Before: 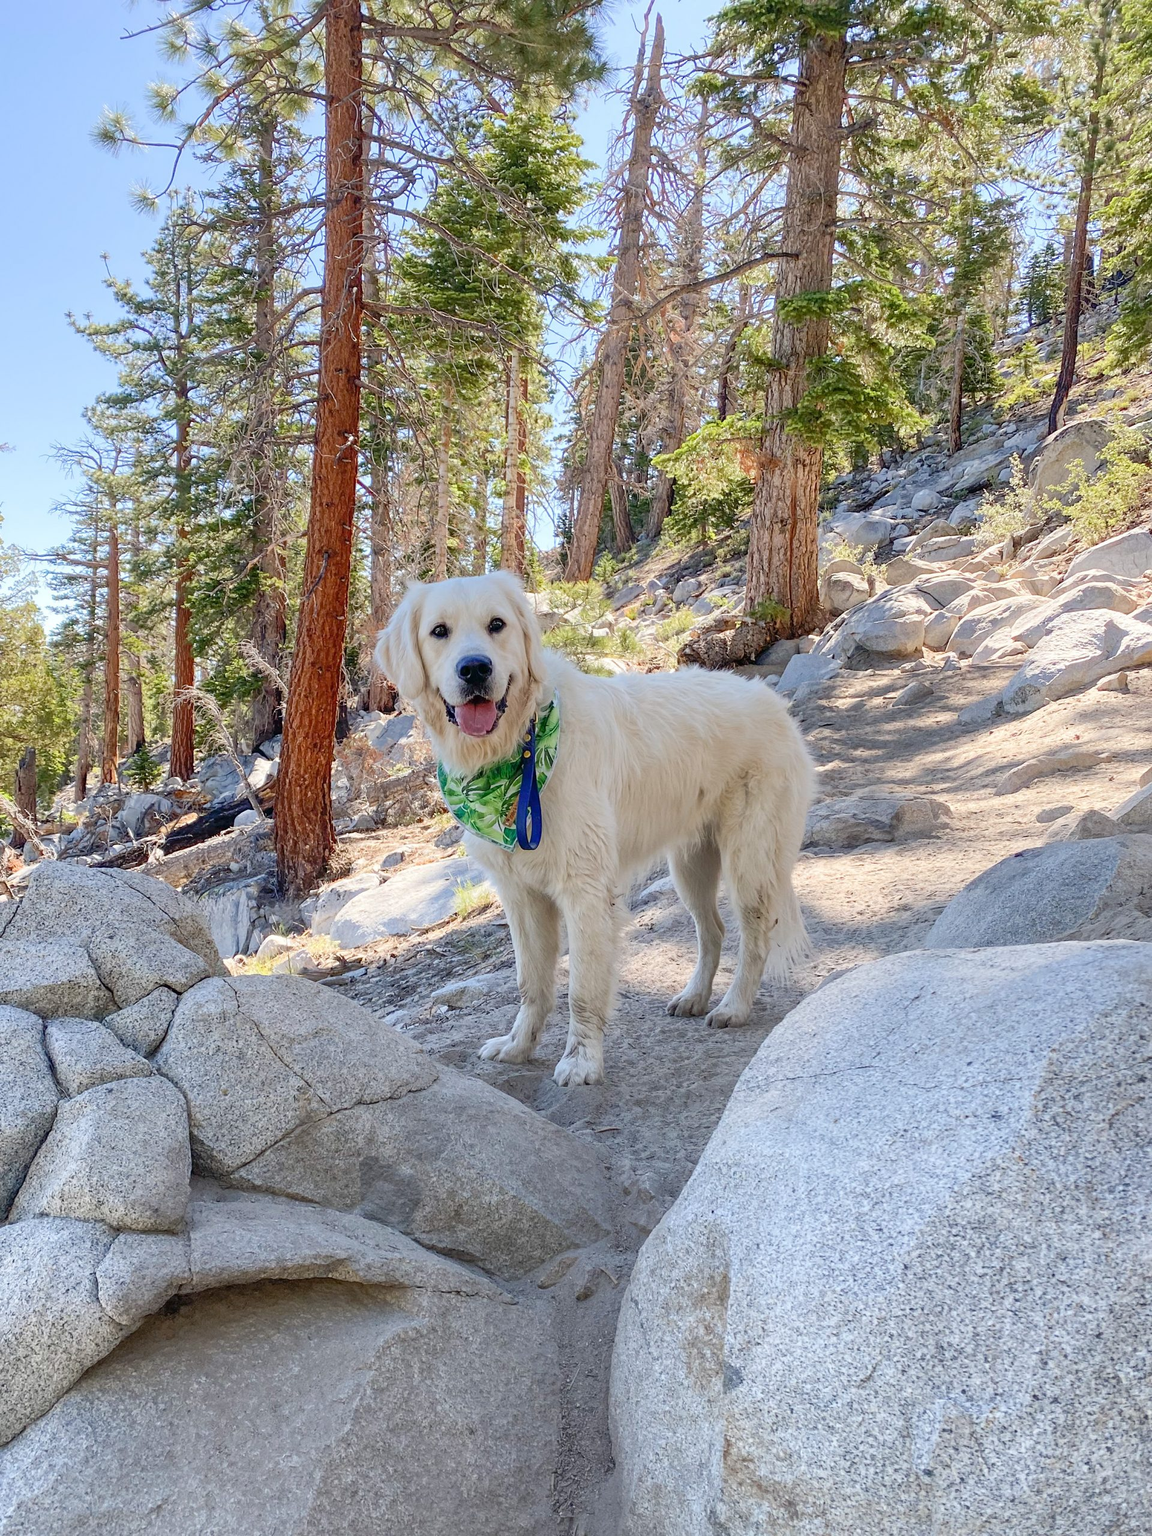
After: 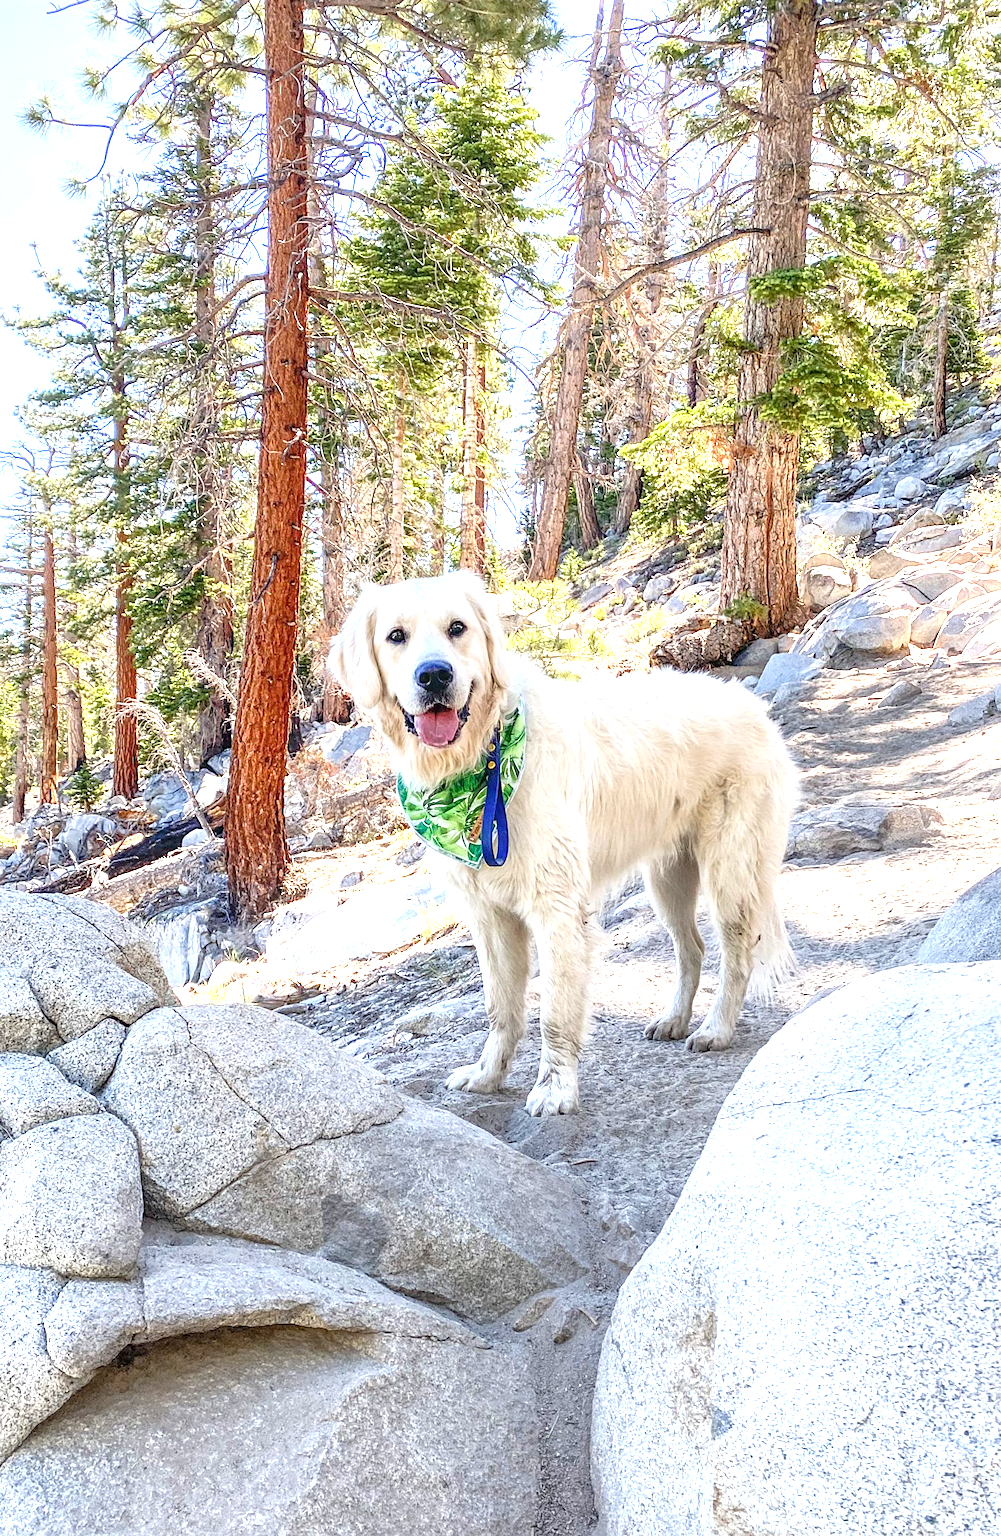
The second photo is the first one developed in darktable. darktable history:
local contrast: detail 130%
crop and rotate: angle 1.01°, left 4.506%, top 1.133%, right 11.621%, bottom 2.377%
sharpen: amount 0.216
exposure: exposure 1.14 EV, compensate highlight preservation false
